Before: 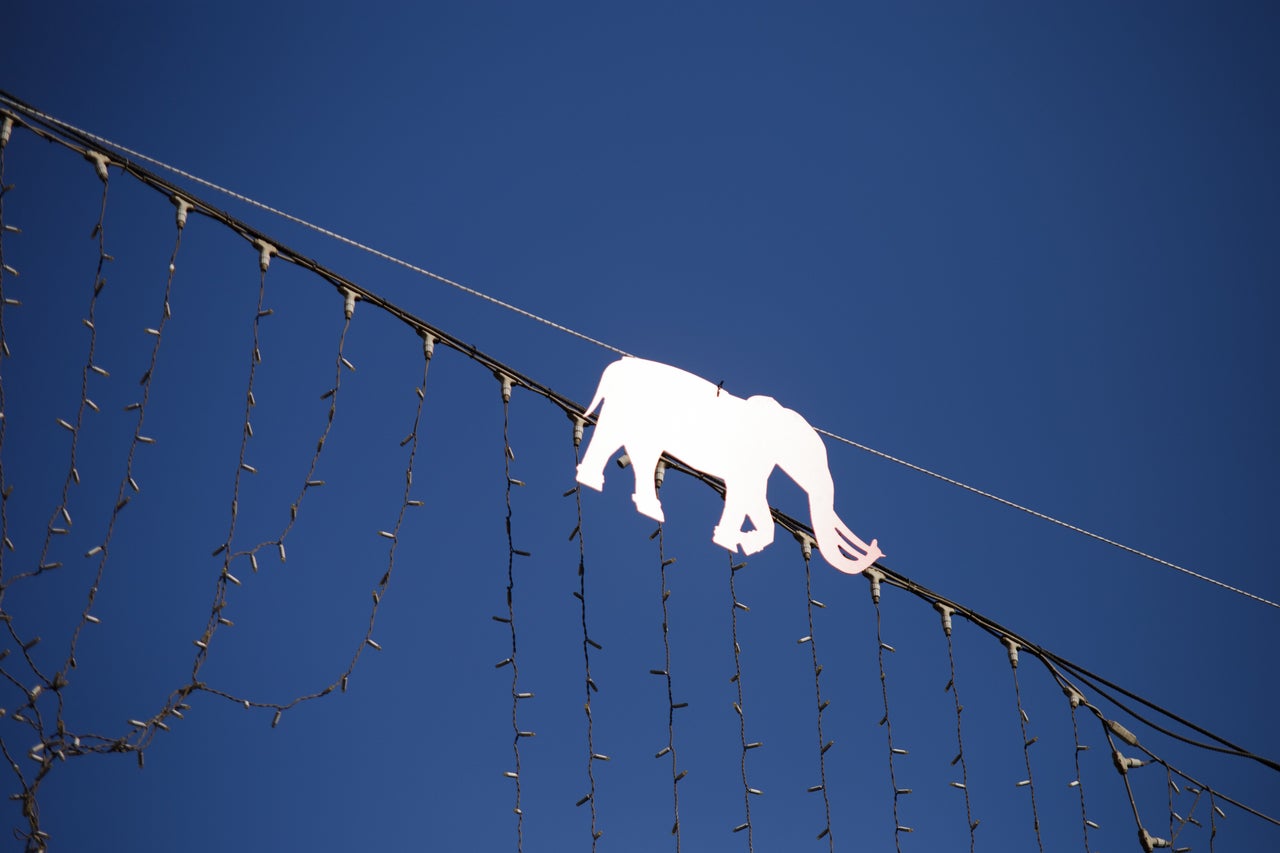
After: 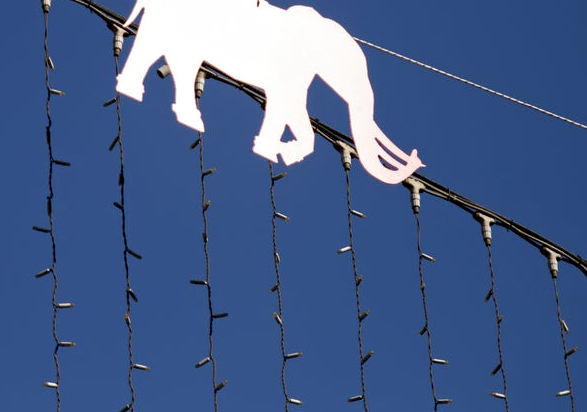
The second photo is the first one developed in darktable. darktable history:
crop: left 35.976%, top 45.819%, right 18.162%, bottom 5.807%
contrast equalizer: y [[0.524, 0.538, 0.547, 0.548, 0.538, 0.524], [0.5 ×6], [0.5 ×6], [0 ×6], [0 ×6]]
